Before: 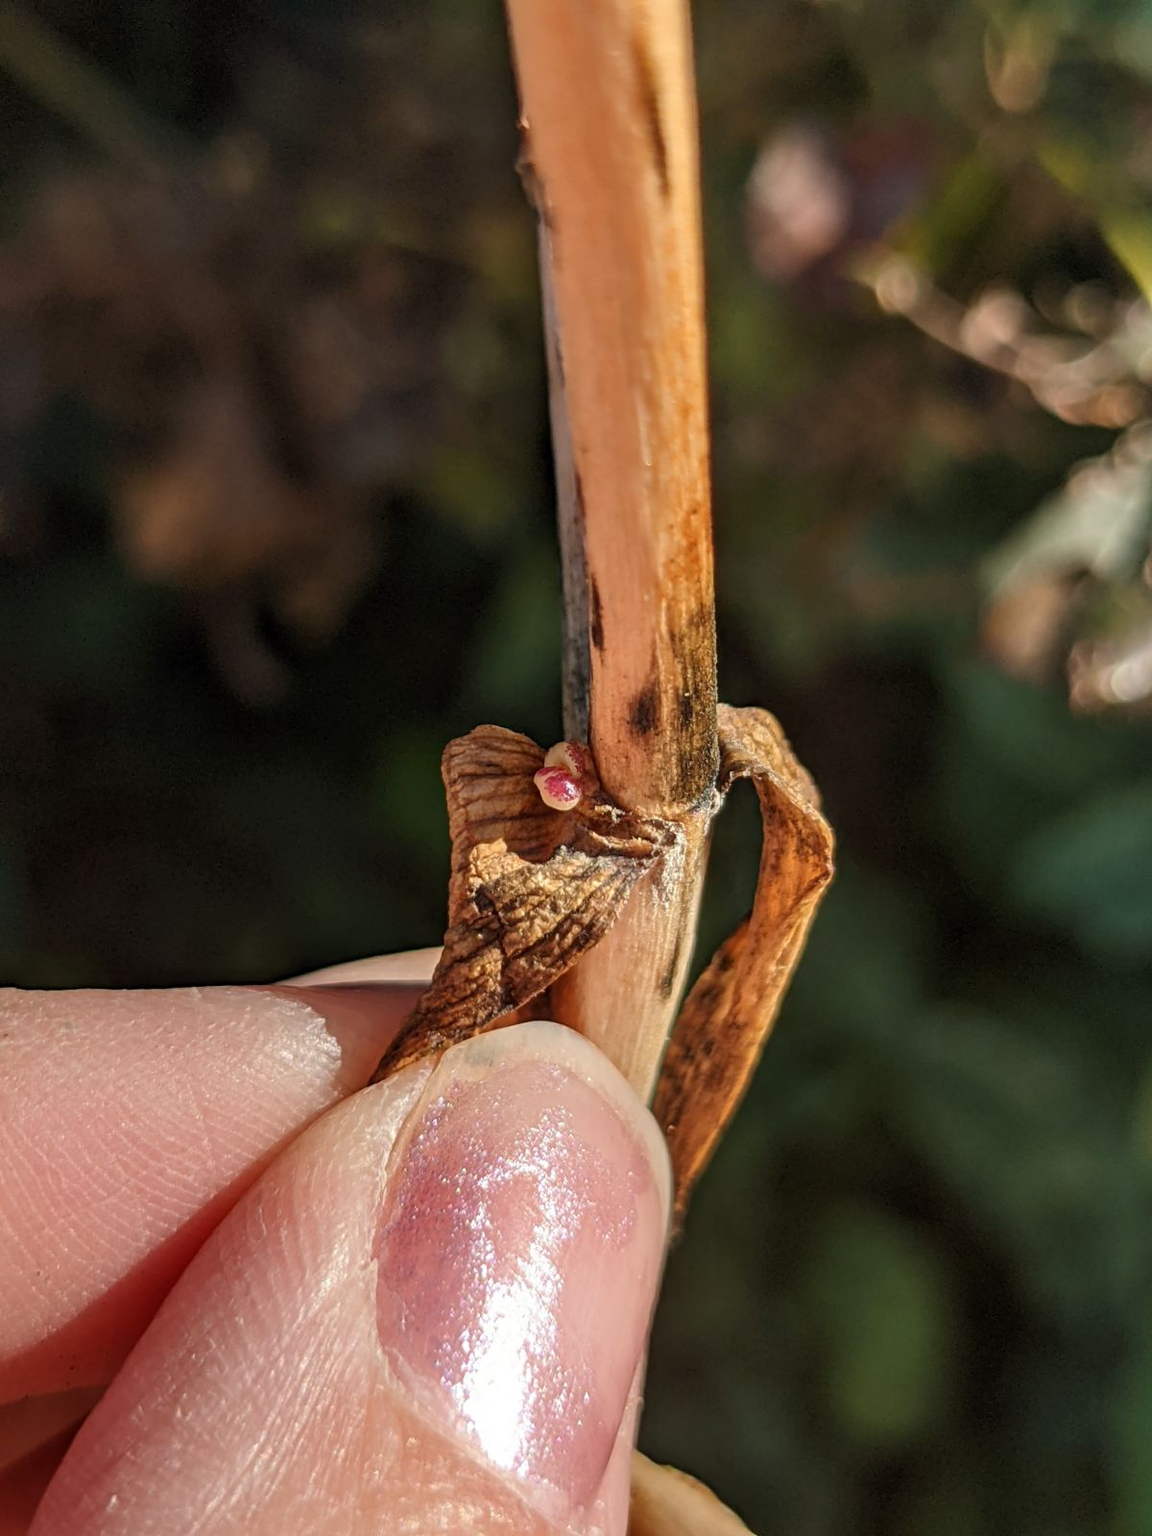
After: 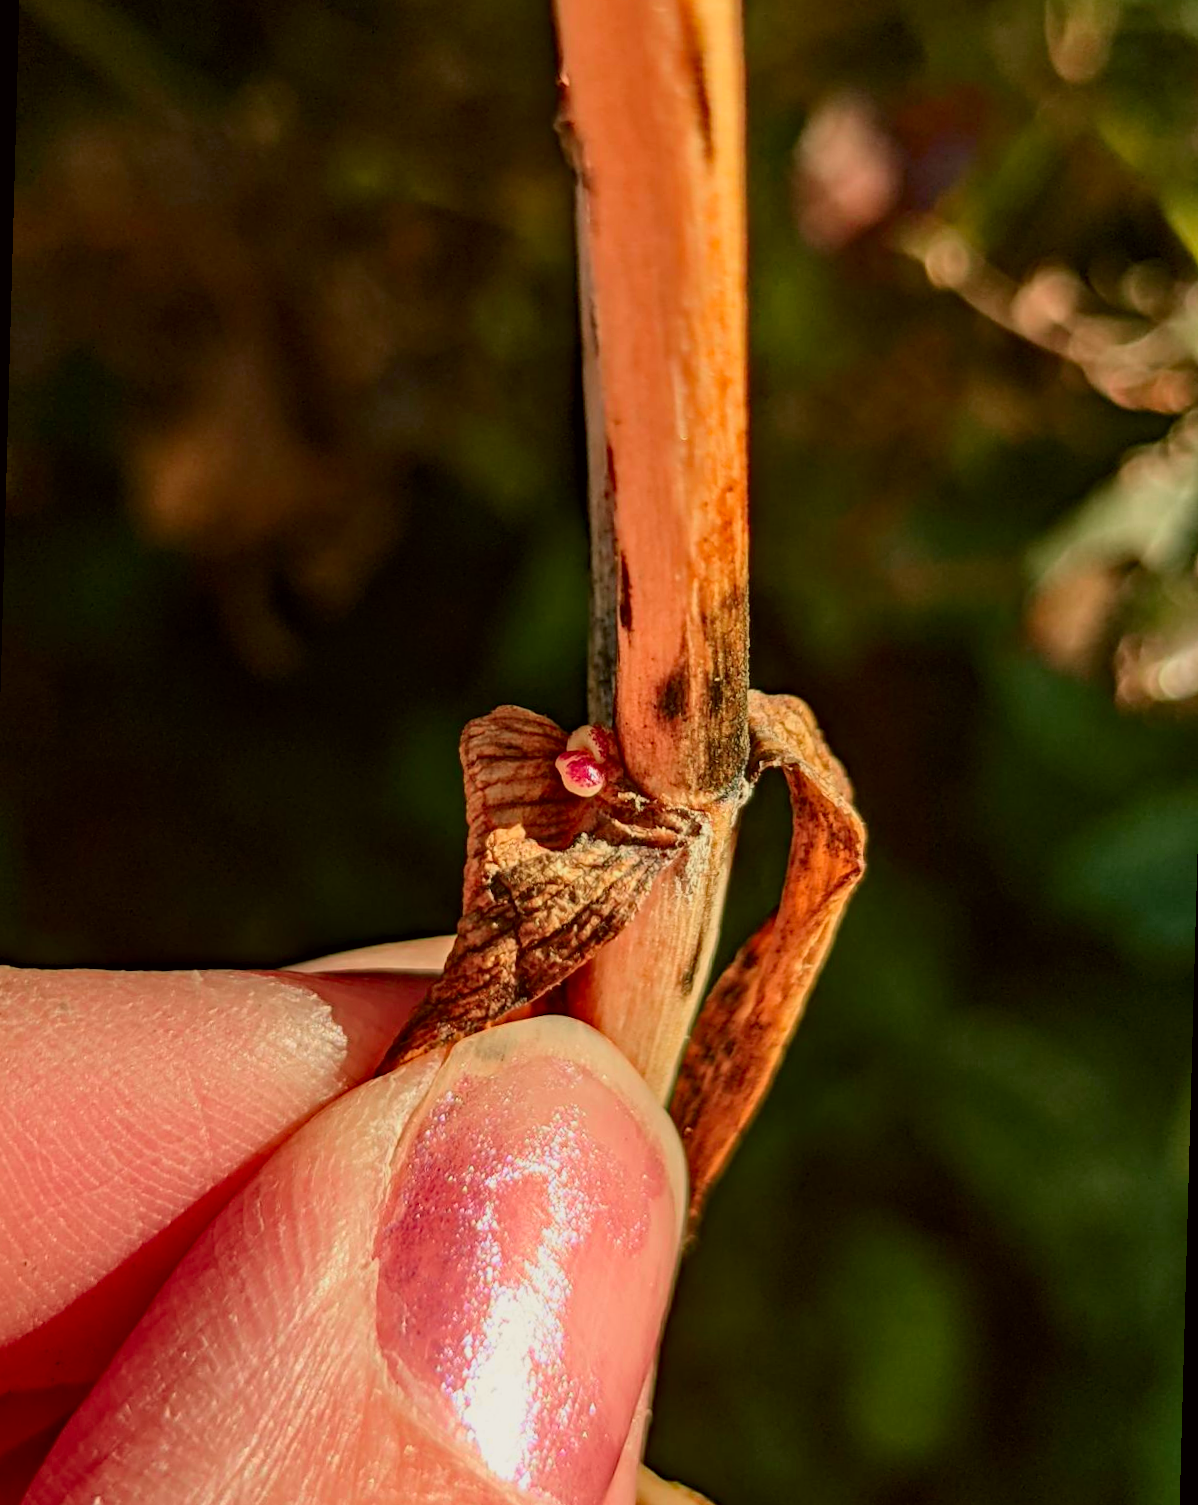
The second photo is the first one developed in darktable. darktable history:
rotate and perspective: rotation 1.57°, crop left 0.018, crop right 0.982, crop top 0.039, crop bottom 0.961
contrast brightness saturation: saturation 0.13
tone curve: curves: ch0 [(0, 0) (0.091, 0.066) (0.184, 0.16) (0.491, 0.519) (0.748, 0.765) (1, 0.919)]; ch1 [(0, 0) (0.179, 0.173) (0.322, 0.32) (0.424, 0.424) (0.502, 0.504) (0.56, 0.575) (0.631, 0.675) (0.777, 0.806) (1, 1)]; ch2 [(0, 0) (0.434, 0.447) (0.485, 0.495) (0.524, 0.563) (0.676, 0.691) (1, 1)], color space Lab, independent channels, preserve colors none
haze removal: strength 0.4, distance 0.22, compatibility mode true, adaptive false
